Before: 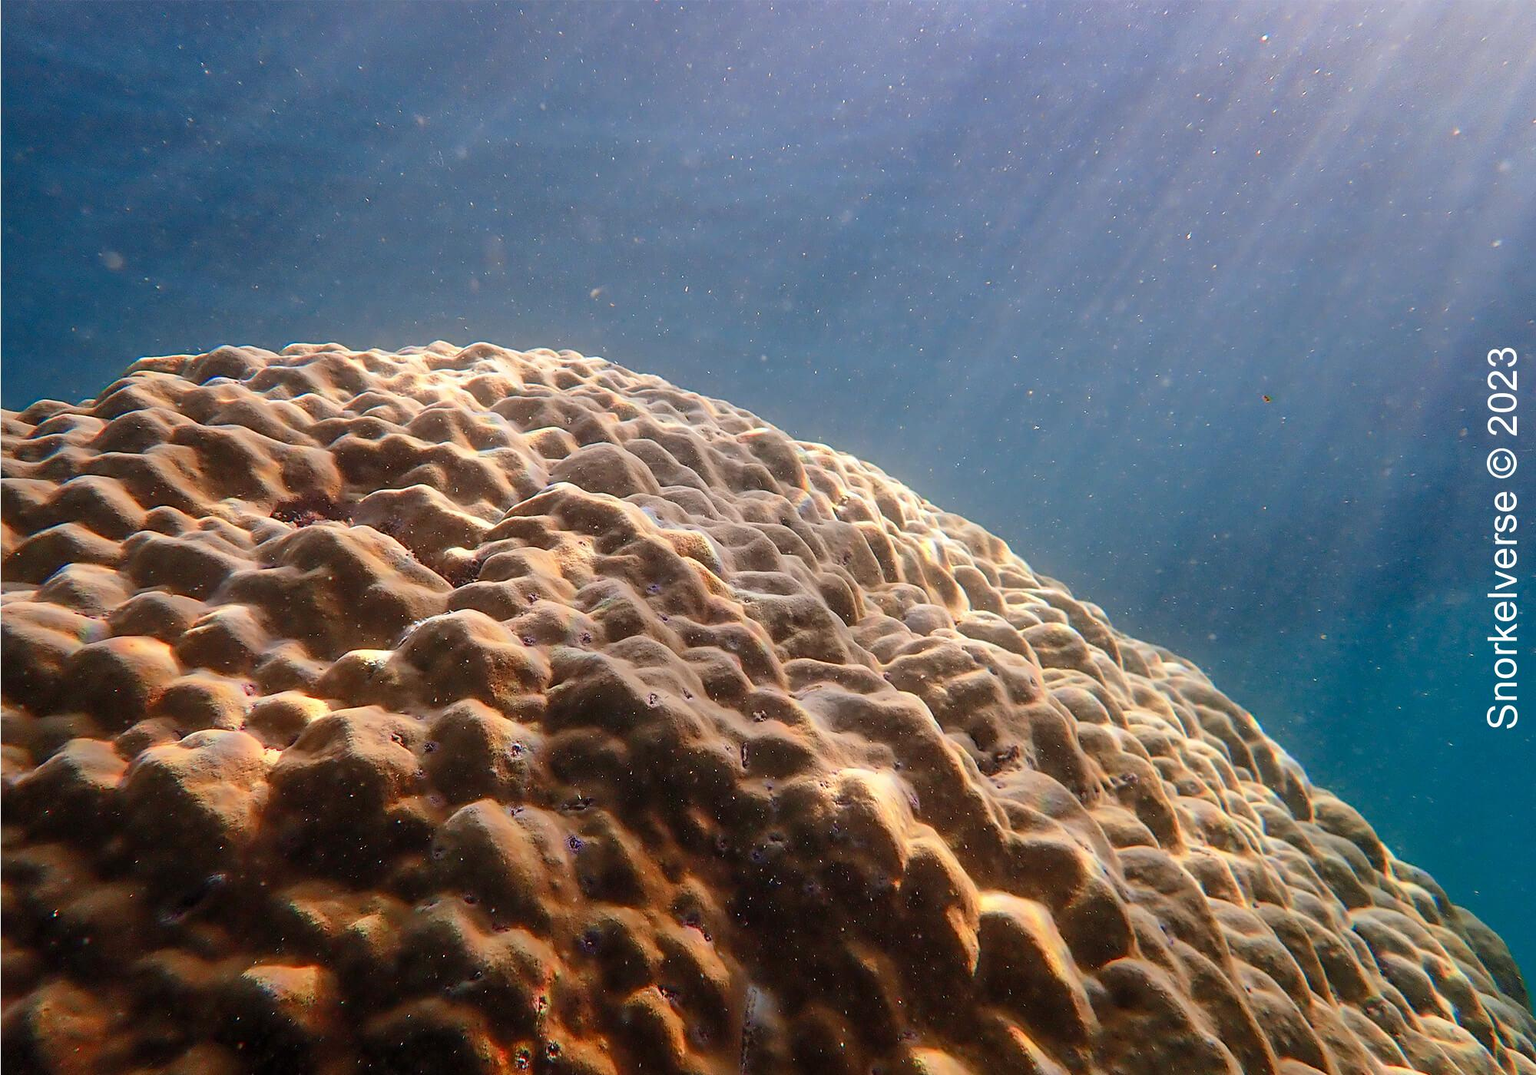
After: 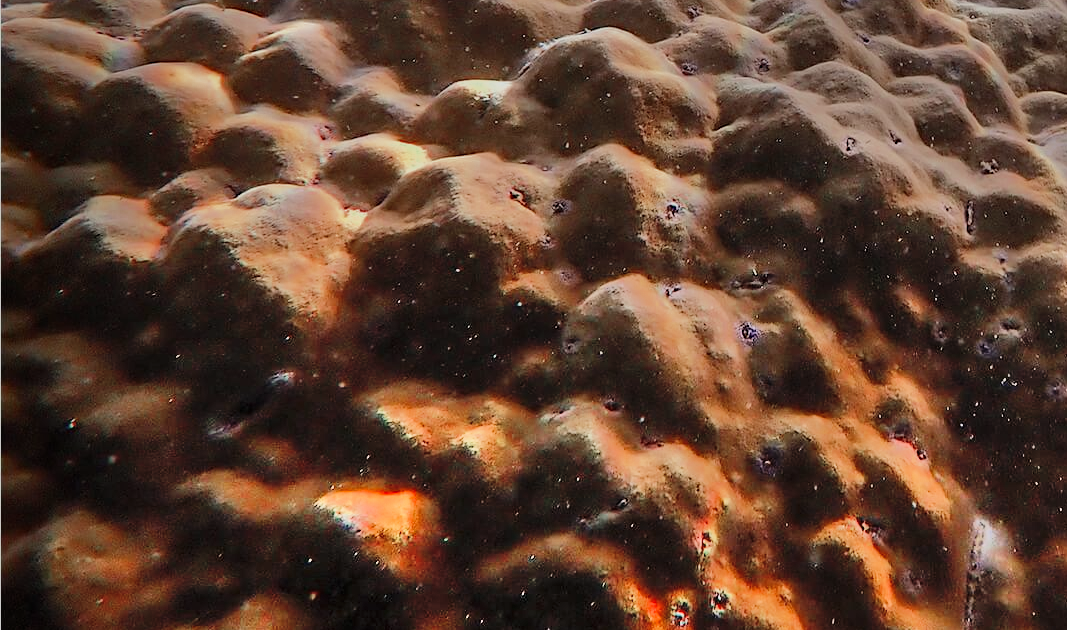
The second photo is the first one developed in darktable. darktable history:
crop and rotate: top 54.778%, right 46.61%, bottom 0.159%
color zones: curves: ch0 [(0, 0.5) (0.125, 0.4) (0.25, 0.5) (0.375, 0.4) (0.5, 0.4) (0.625, 0.35) (0.75, 0.35) (0.875, 0.5)]; ch1 [(0, 0.35) (0.125, 0.45) (0.25, 0.35) (0.375, 0.35) (0.5, 0.35) (0.625, 0.35) (0.75, 0.45) (0.875, 0.35)]; ch2 [(0, 0.6) (0.125, 0.5) (0.25, 0.5) (0.375, 0.6) (0.5, 0.6) (0.625, 0.5) (0.75, 0.5) (0.875, 0.5)]
haze removal: compatibility mode true, adaptive false
exposure: black level correction 0, exposure -0.721 EV, compensate highlight preservation false
shadows and highlights: shadows 75, highlights -60.85, soften with gaussian
